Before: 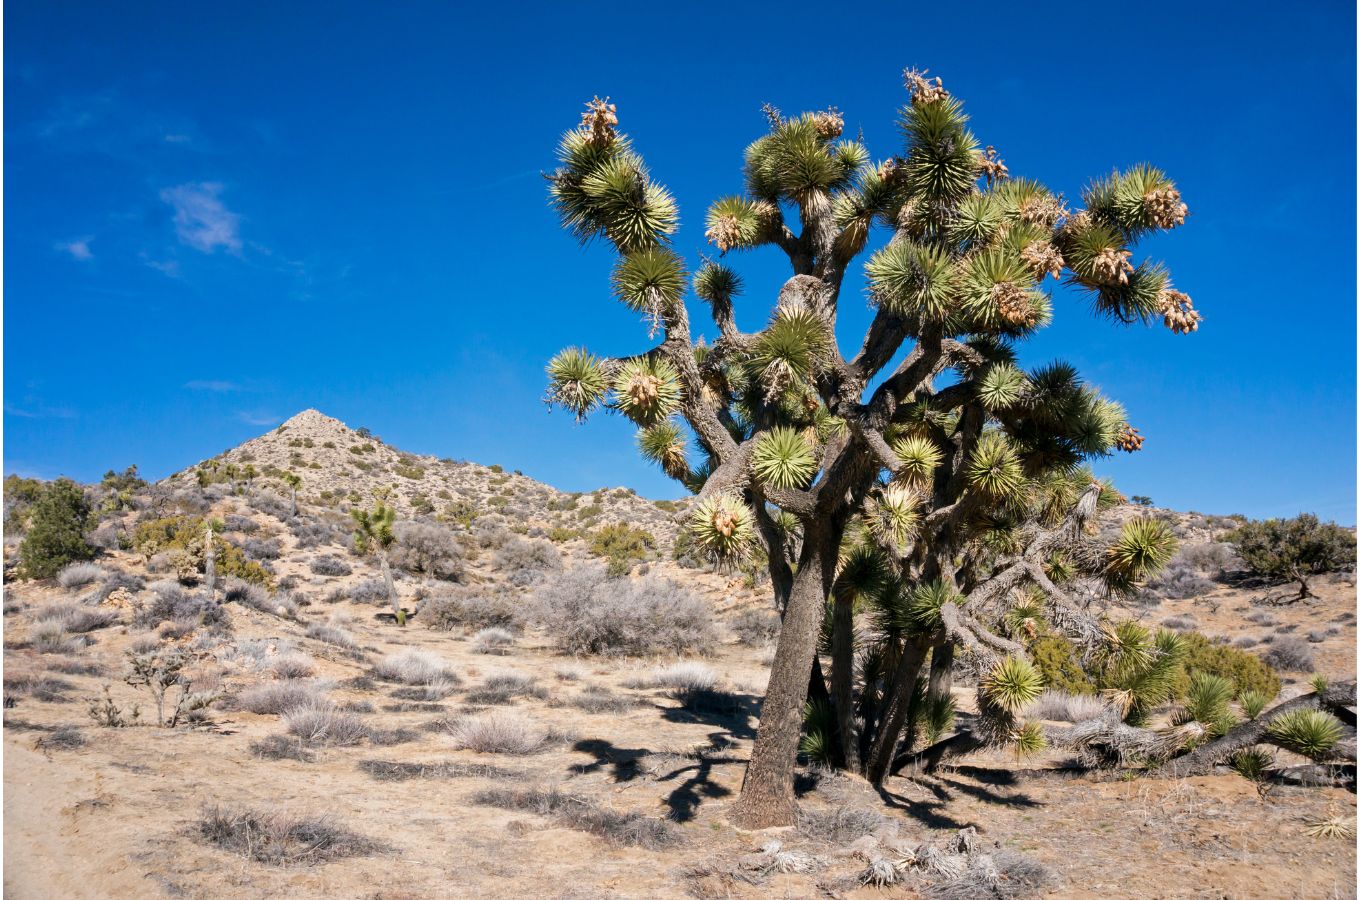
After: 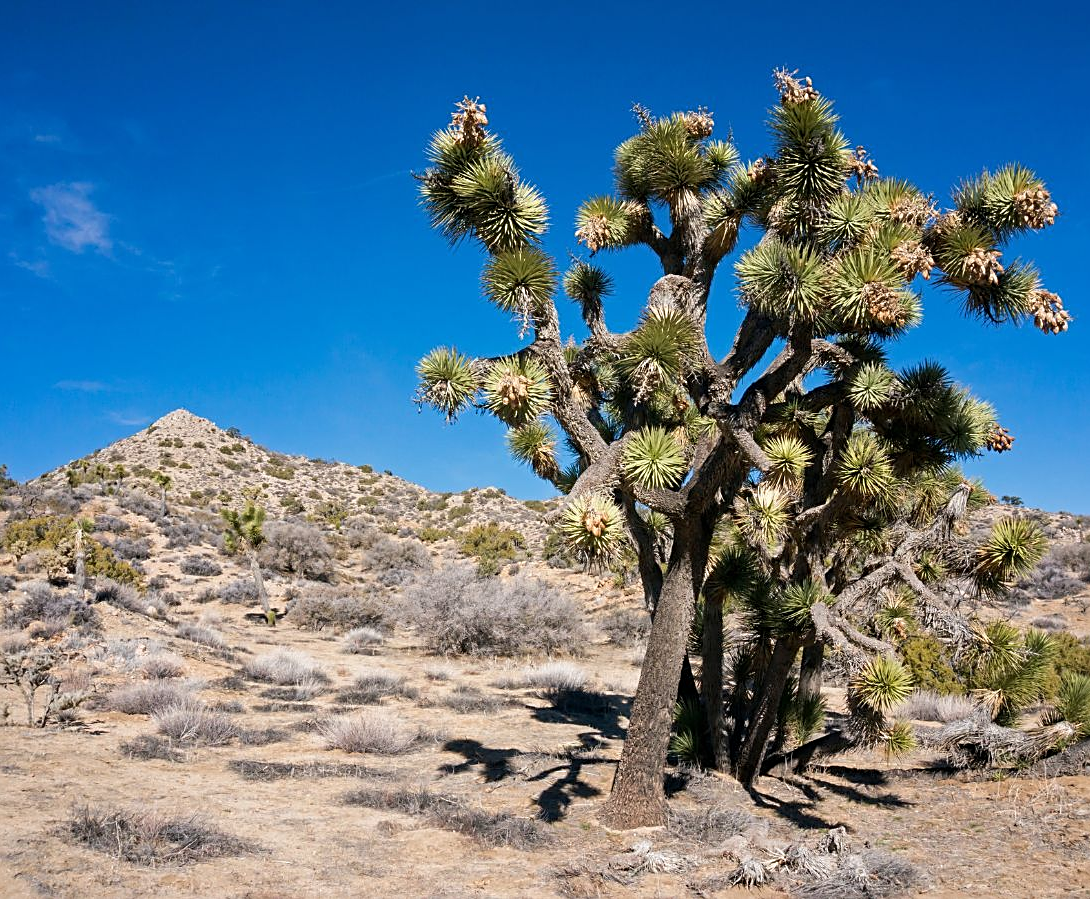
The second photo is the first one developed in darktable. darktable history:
crop and rotate: left 9.597%, right 10.195%
sharpen: on, module defaults
